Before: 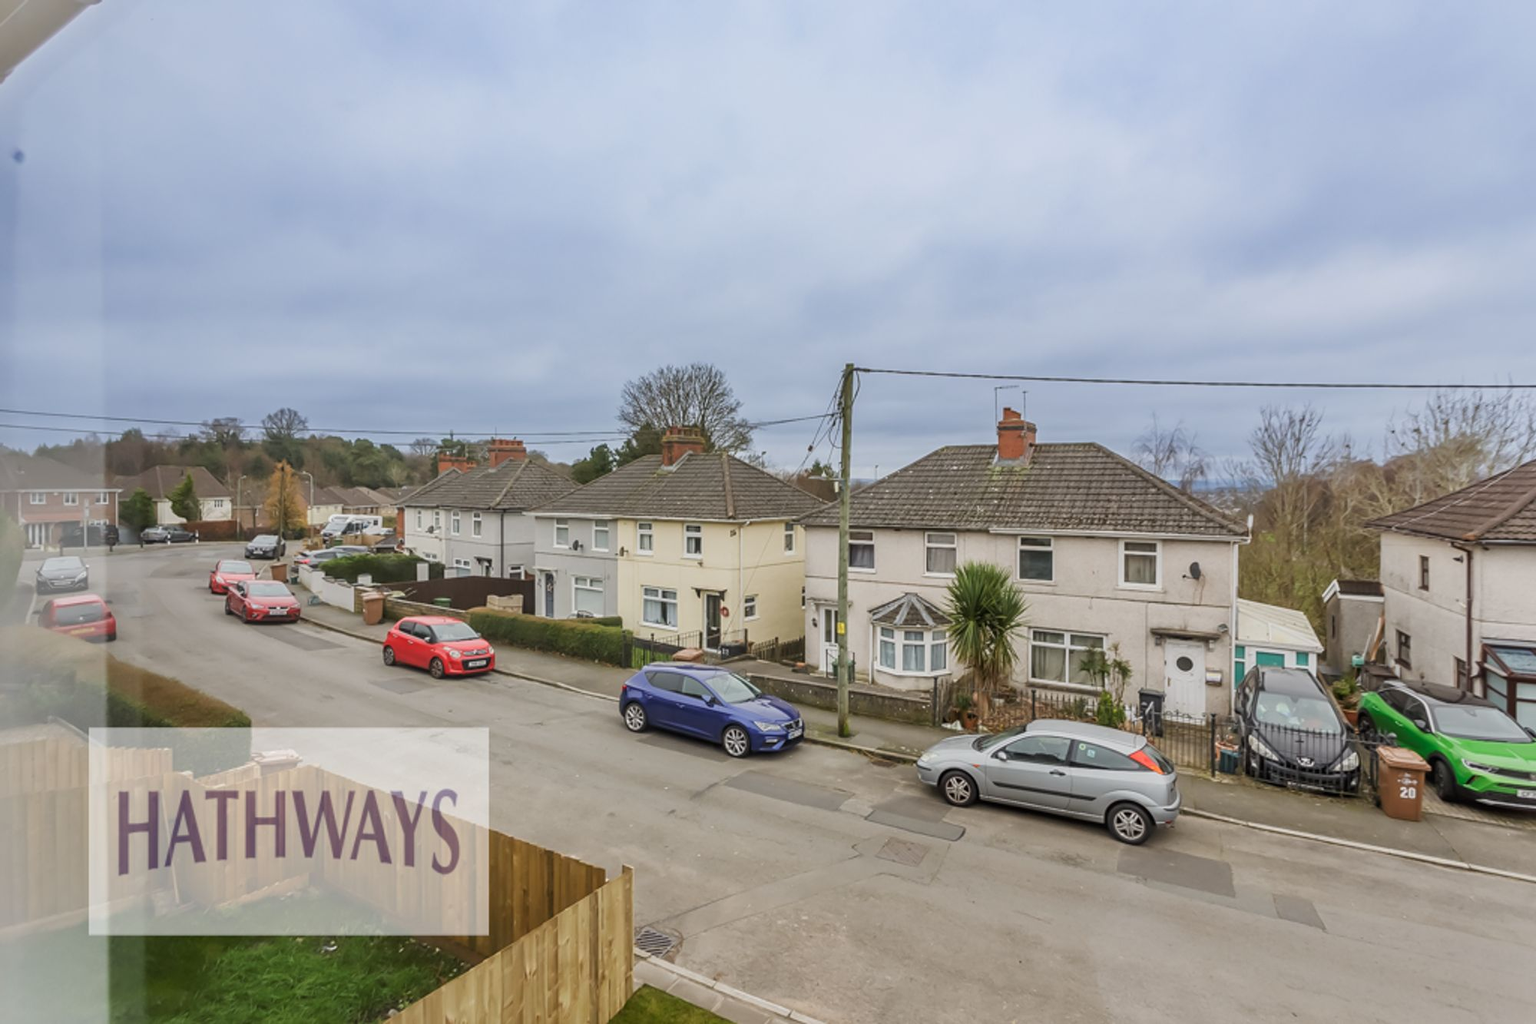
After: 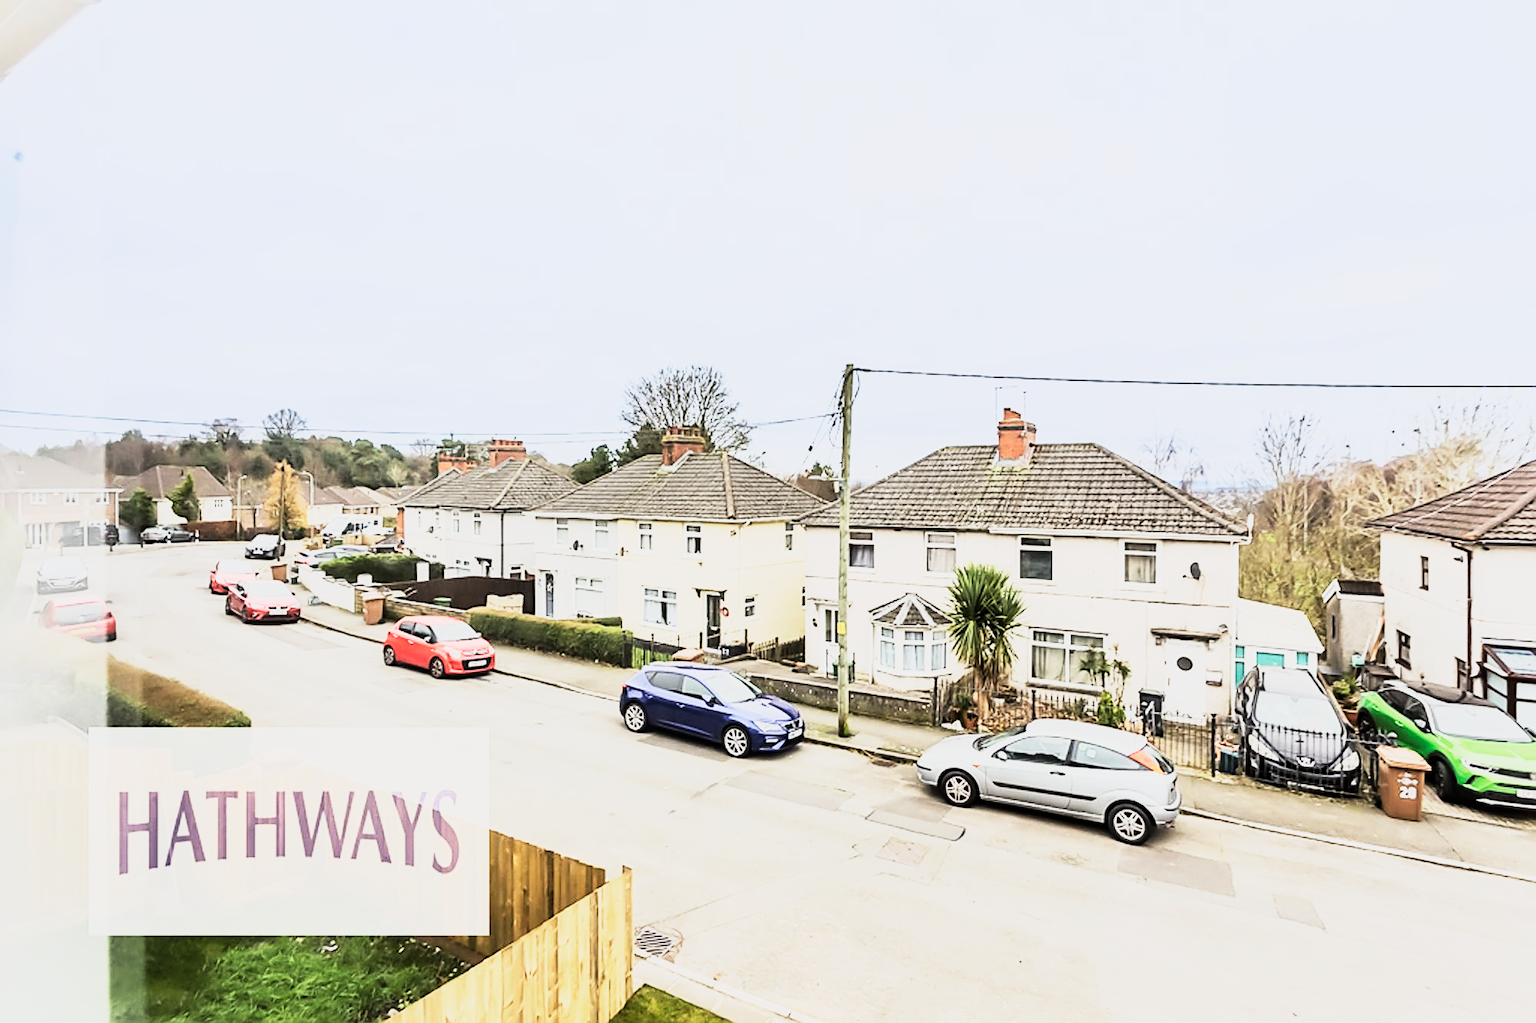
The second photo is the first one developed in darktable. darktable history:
rgb curve: curves: ch0 [(0, 0) (0.21, 0.15) (0.24, 0.21) (0.5, 0.75) (0.75, 0.96) (0.89, 0.99) (1, 1)]; ch1 [(0, 0.02) (0.21, 0.13) (0.25, 0.2) (0.5, 0.67) (0.75, 0.9) (0.89, 0.97) (1, 1)]; ch2 [(0, 0.02) (0.21, 0.13) (0.25, 0.2) (0.5, 0.67) (0.75, 0.9) (0.89, 0.97) (1, 1)], compensate middle gray true
sharpen: on, module defaults
base curve: curves: ch0 [(0, 0) (0.088, 0.125) (0.176, 0.251) (0.354, 0.501) (0.613, 0.749) (1, 0.877)], preserve colors none
